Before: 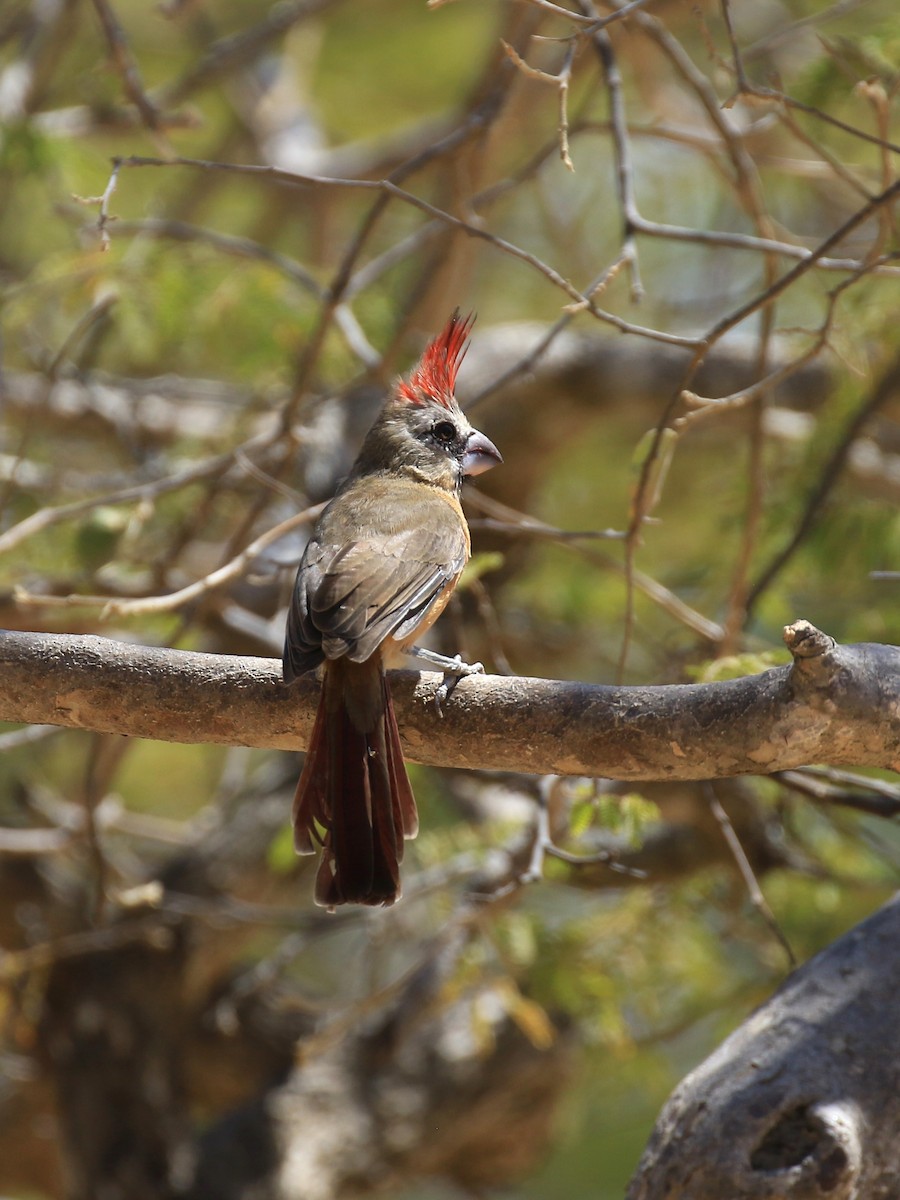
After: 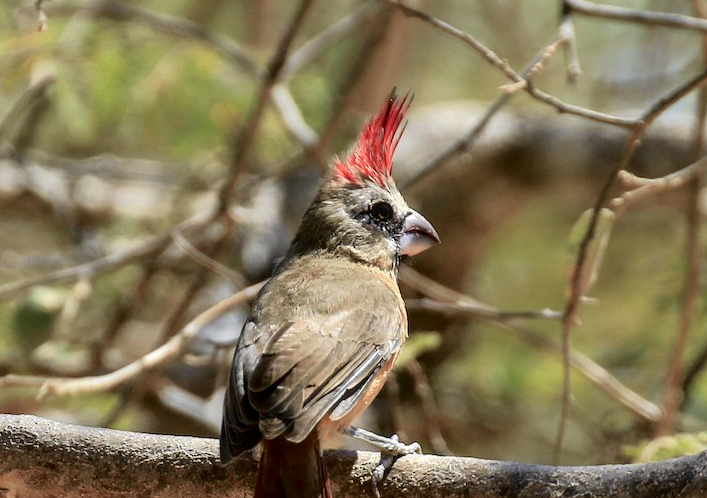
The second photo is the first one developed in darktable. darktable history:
crop: left 7.036%, top 18.398%, right 14.379%, bottom 40.043%
local contrast: on, module defaults
tone curve: curves: ch0 [(0.003, 0) (0.066, 0.017) (0.163, 0.09) (0.264, 0.238) (0.395, 0.421) (0.517, 0.56) (0.688, 0.743) (0.791, 0.814) (1, 1)]; ch1 [(0, 0) (0.164, 0.115) (0.337, 0.332) (0.39, 0.398) (0.464, 0.461) (0.501, 0.5) (0.507, 0.503) (0.534, 0.537) (0.577, 0.59) (0.652, 0.681) (0.733, 0.749) (0.811, 0.796) (1, 1)]; ch2 [(0, 0) (0.337, 0.382) (0.464, 0.476) (0.501, 0.502) (0.527, 0.54) (0.551, 0.565) (0.6, 0.59) (0.687, 0.675) (1, 1)], color space Lab, independent channels, preserve colors none
